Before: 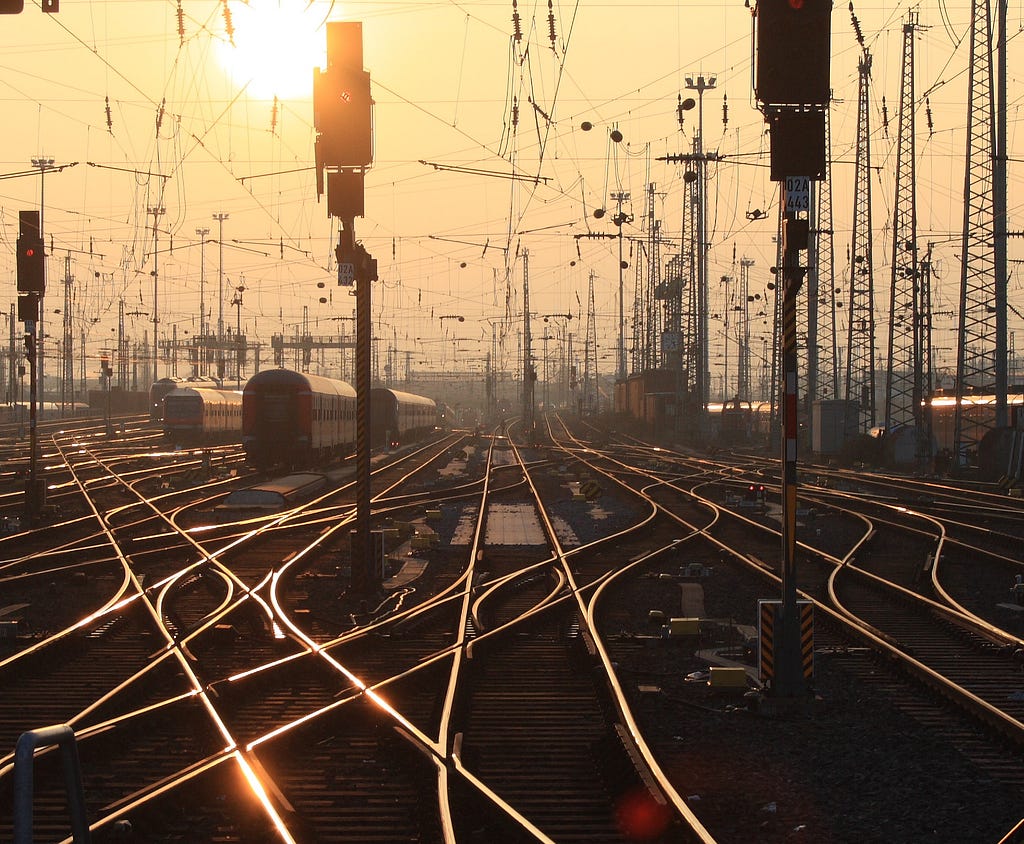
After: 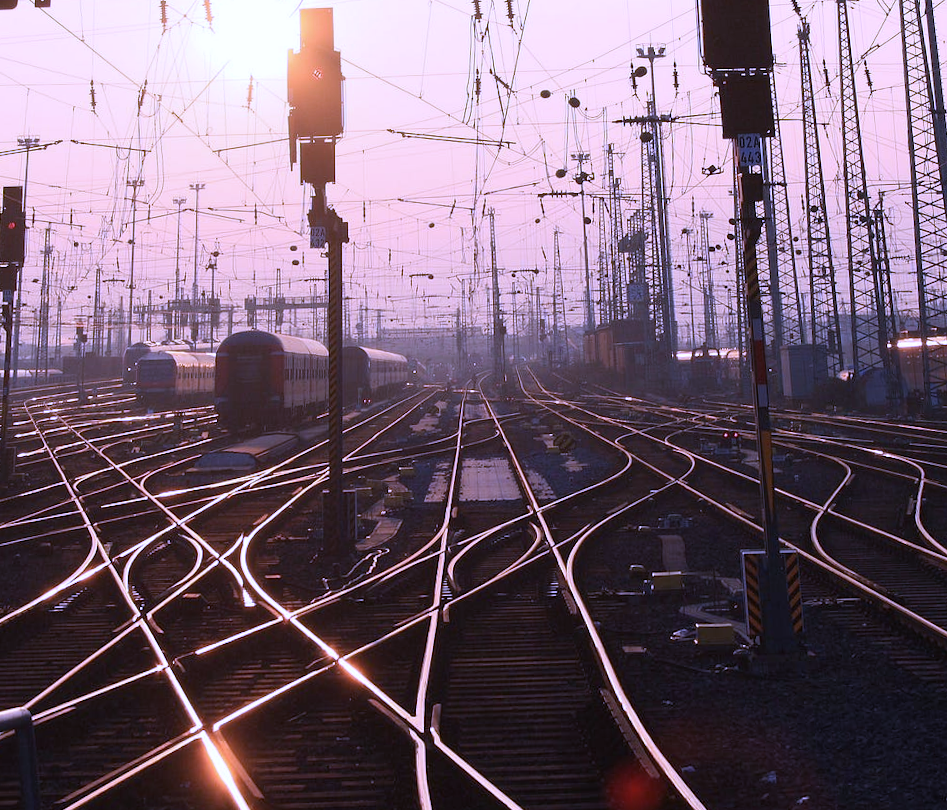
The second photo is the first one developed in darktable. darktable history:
white balance: red 0.98, blue 1.61
rotate and perspective: rotation -1.68°, lens shift (vertical) -0.146, crop left 0.049, crop right 0.912, crop top 0.032, crop bottom 0.96
